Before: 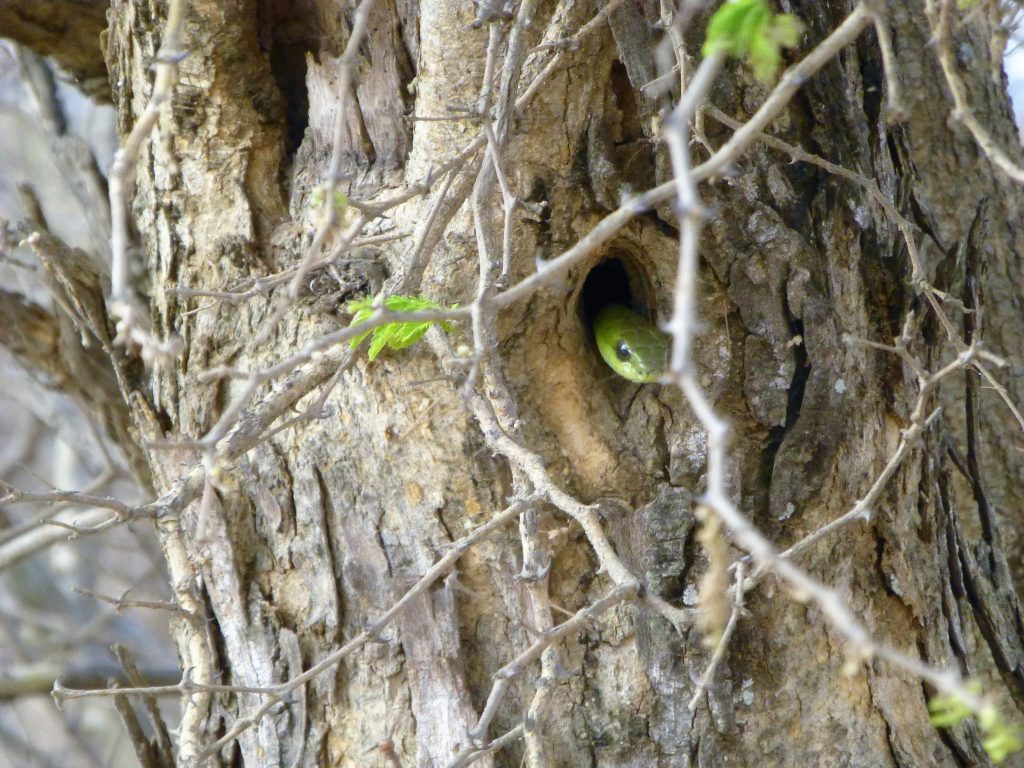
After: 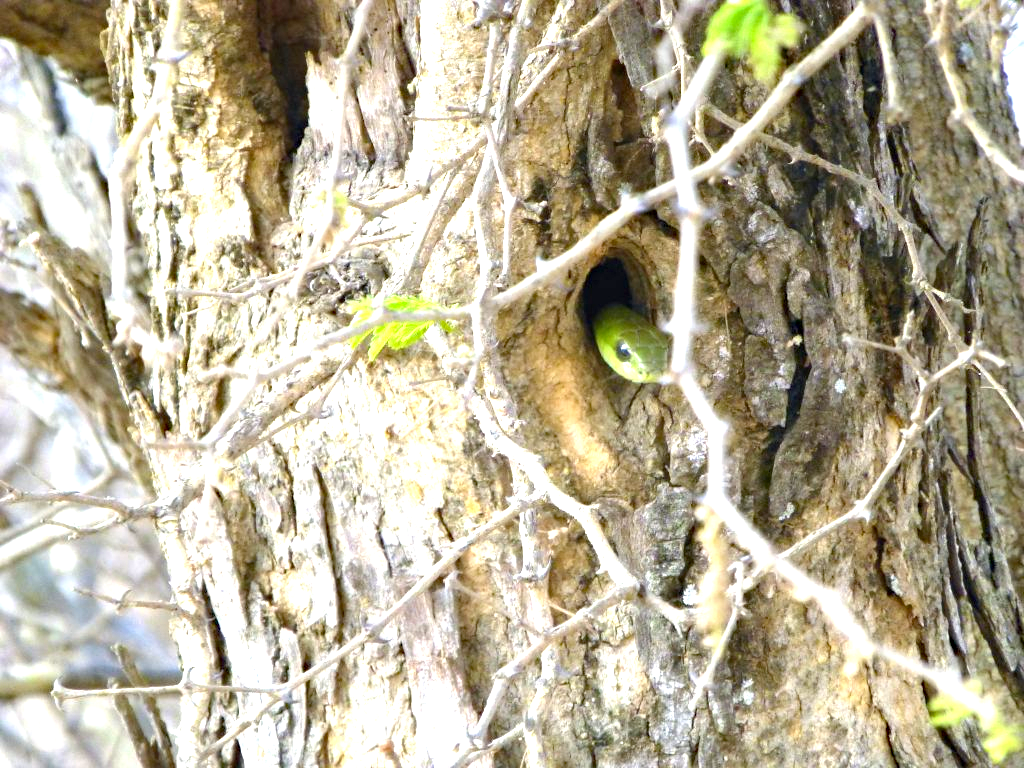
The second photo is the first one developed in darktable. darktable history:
haze removal: strength 0.25, distance 0.25, compatibility mode true, adaptive false
exposure: black level correction 0, exposure 1.3 EV, compensate highlight preservation false
